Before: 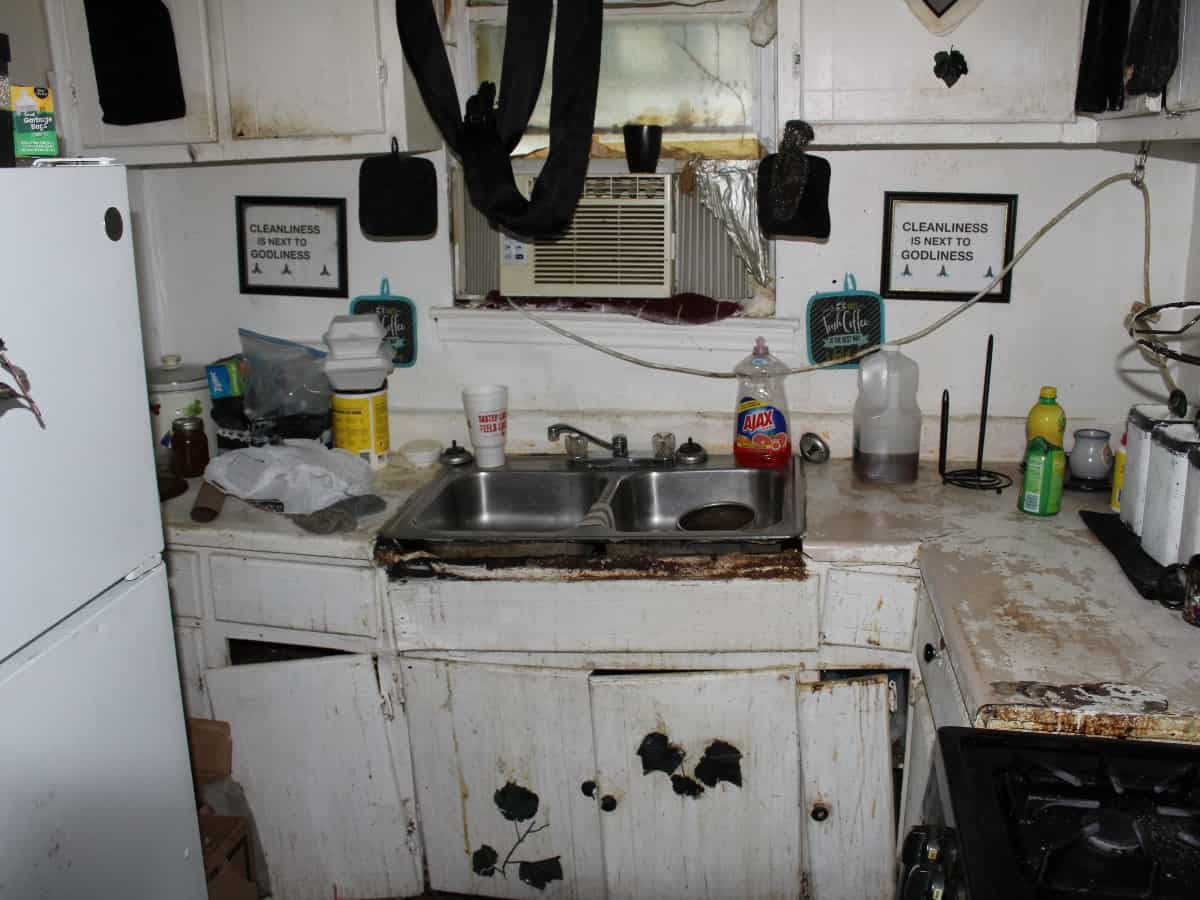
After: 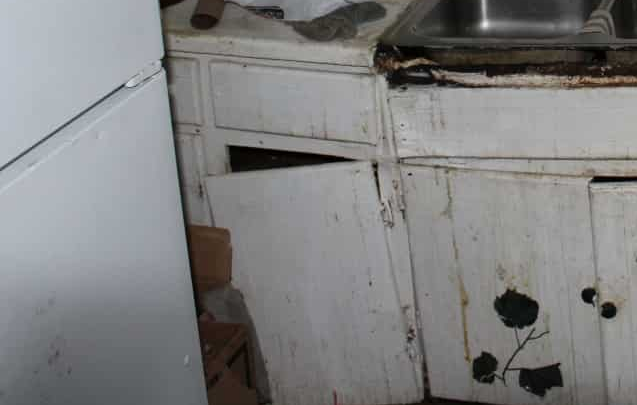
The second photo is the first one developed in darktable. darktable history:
crop and rotate: top 54.841%, right 46.835%, bottom 0.158%
